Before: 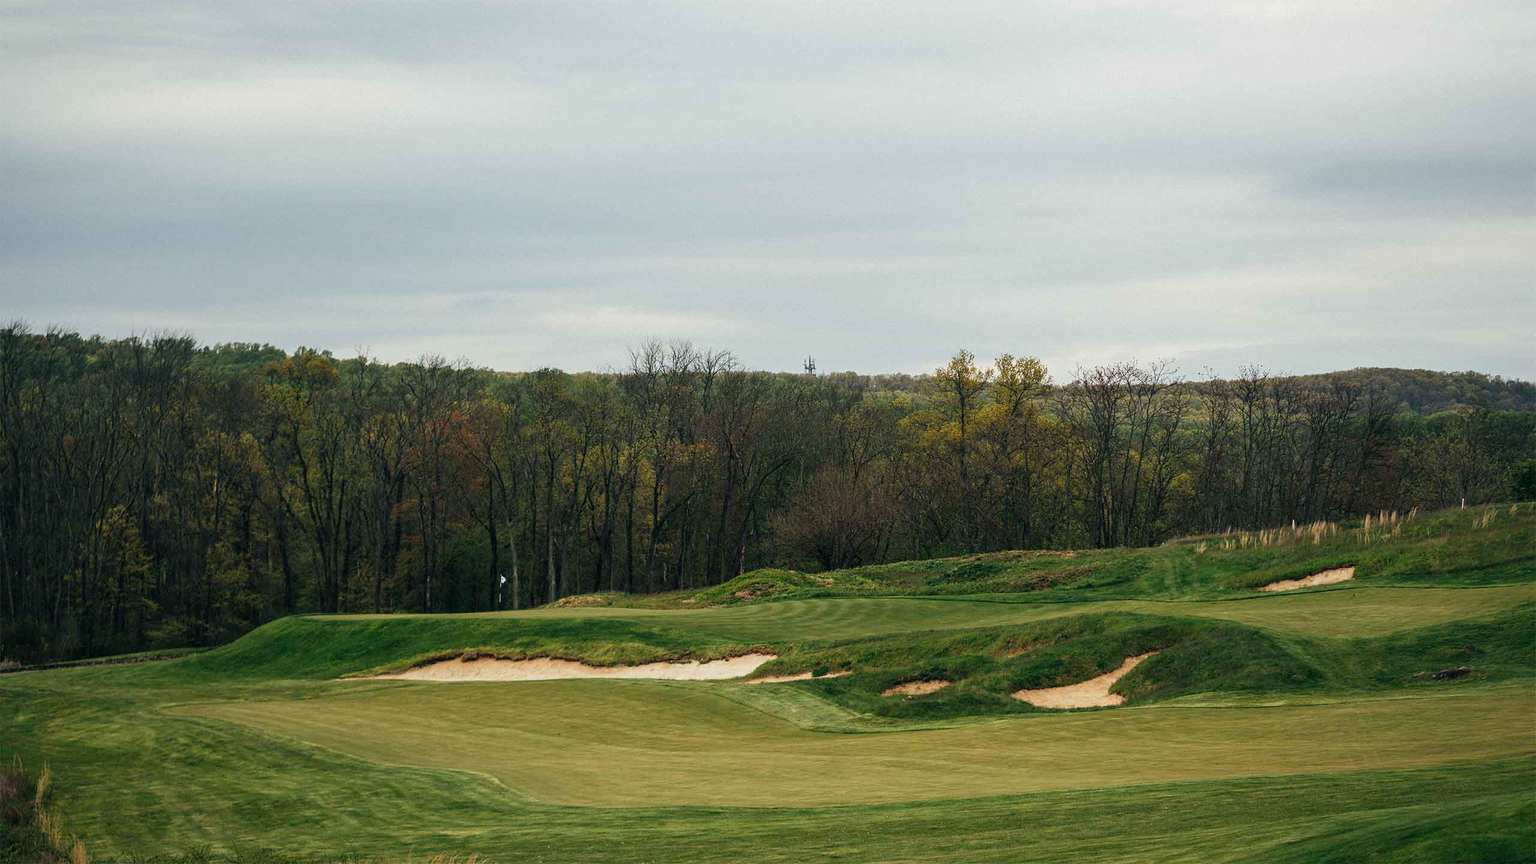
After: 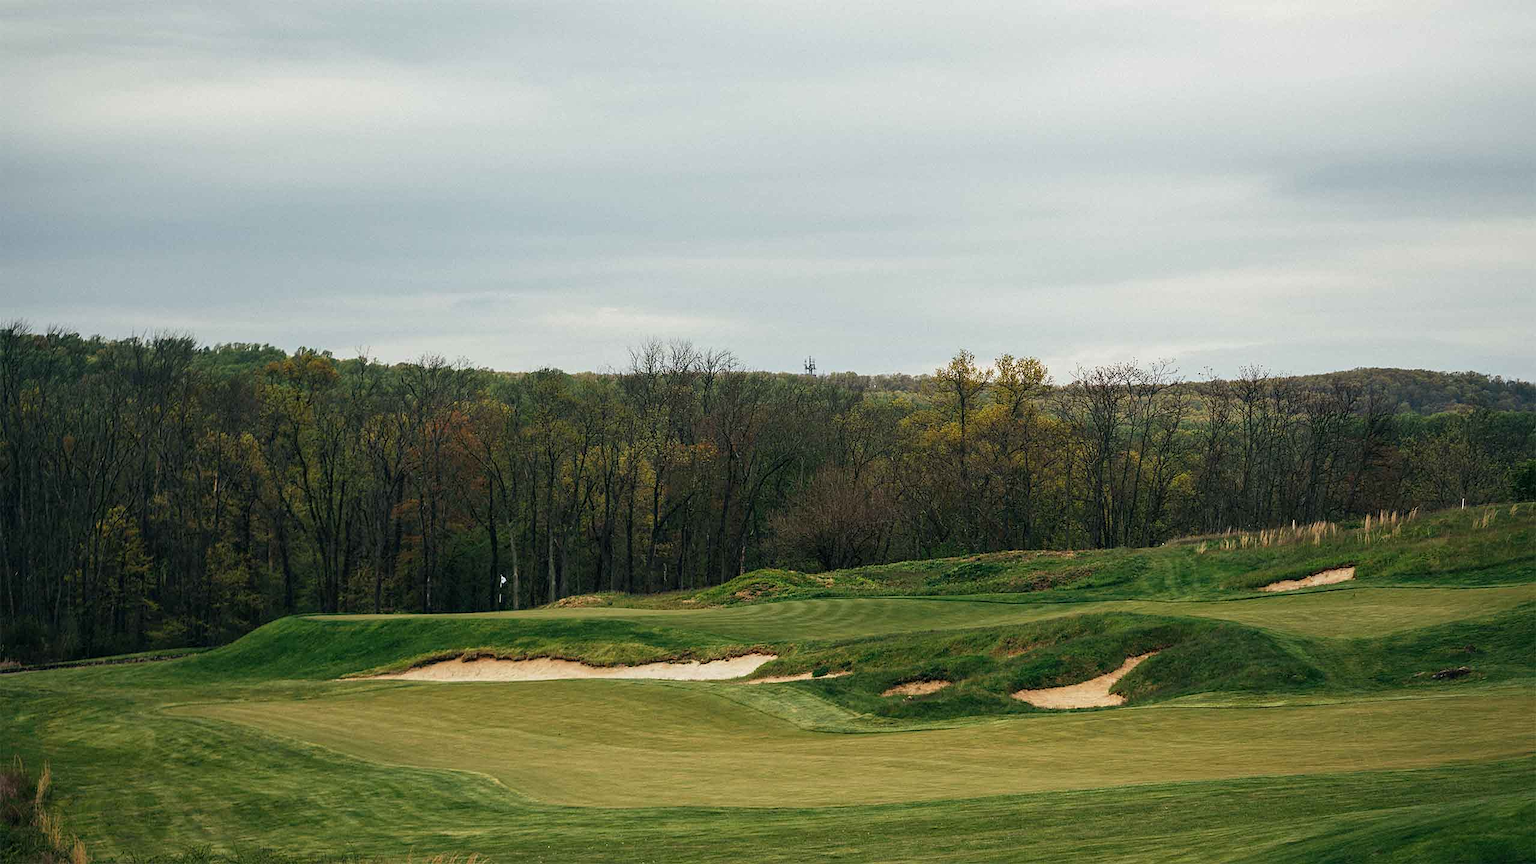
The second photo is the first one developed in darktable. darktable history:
sharpen: radius 1.247, amount 0.304, threshold 0.031
